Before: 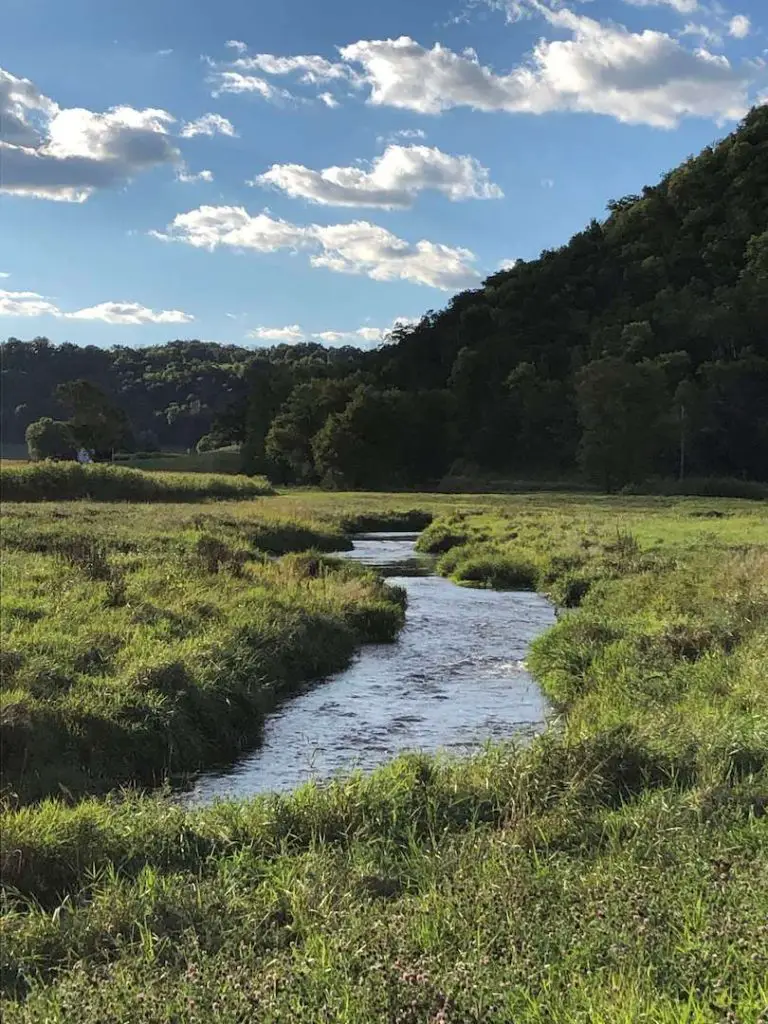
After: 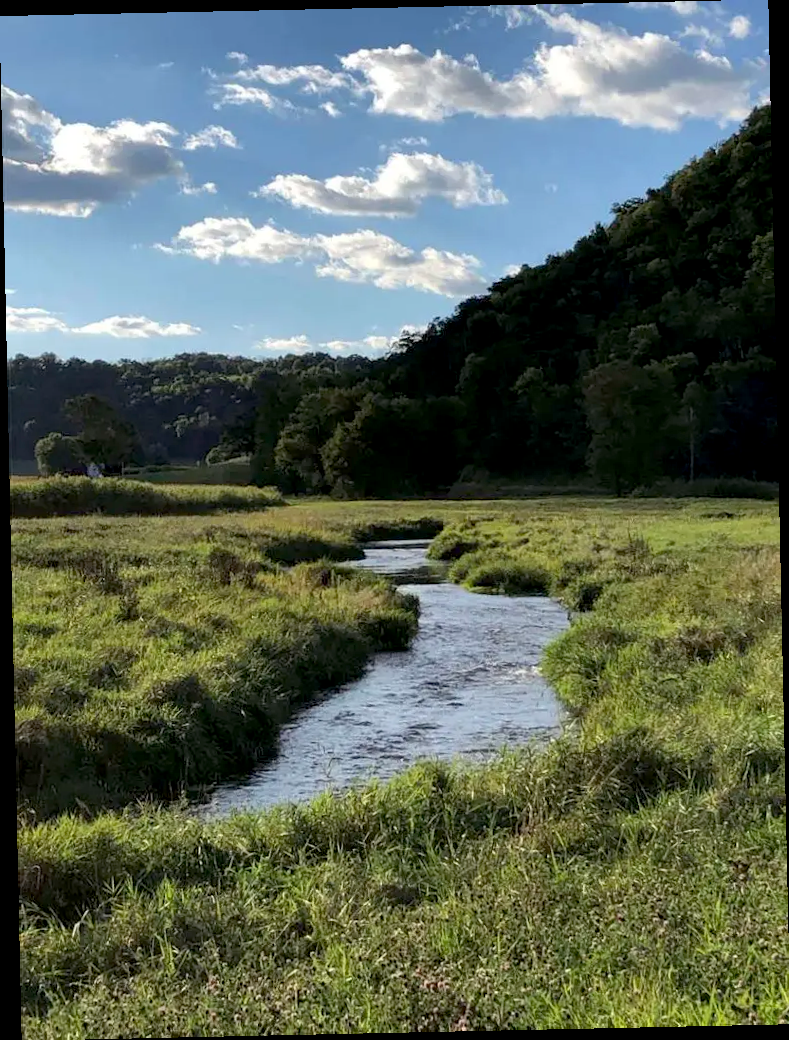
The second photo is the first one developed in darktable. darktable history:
rotate and perspective: rotation -1.24°, automatic cropping off
exposure: black level correction 0.01, exposure 0.011 EV, compensate highlight preservation false
